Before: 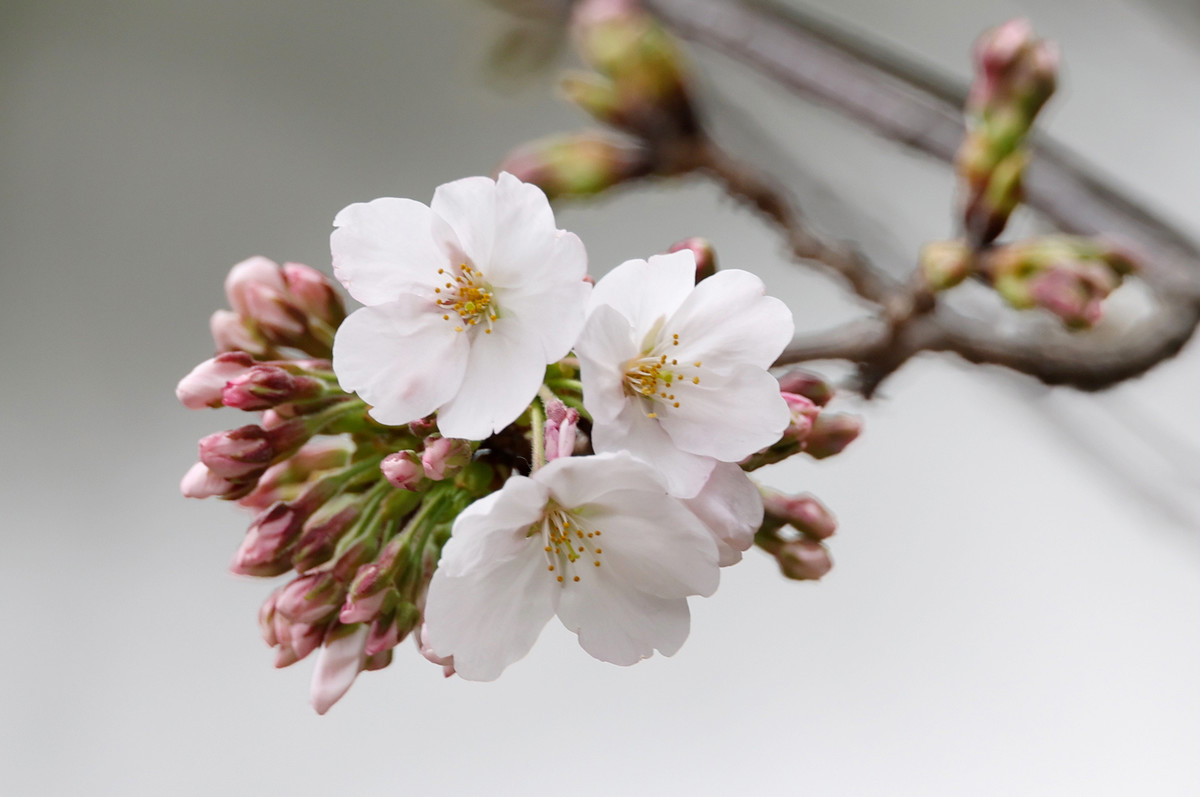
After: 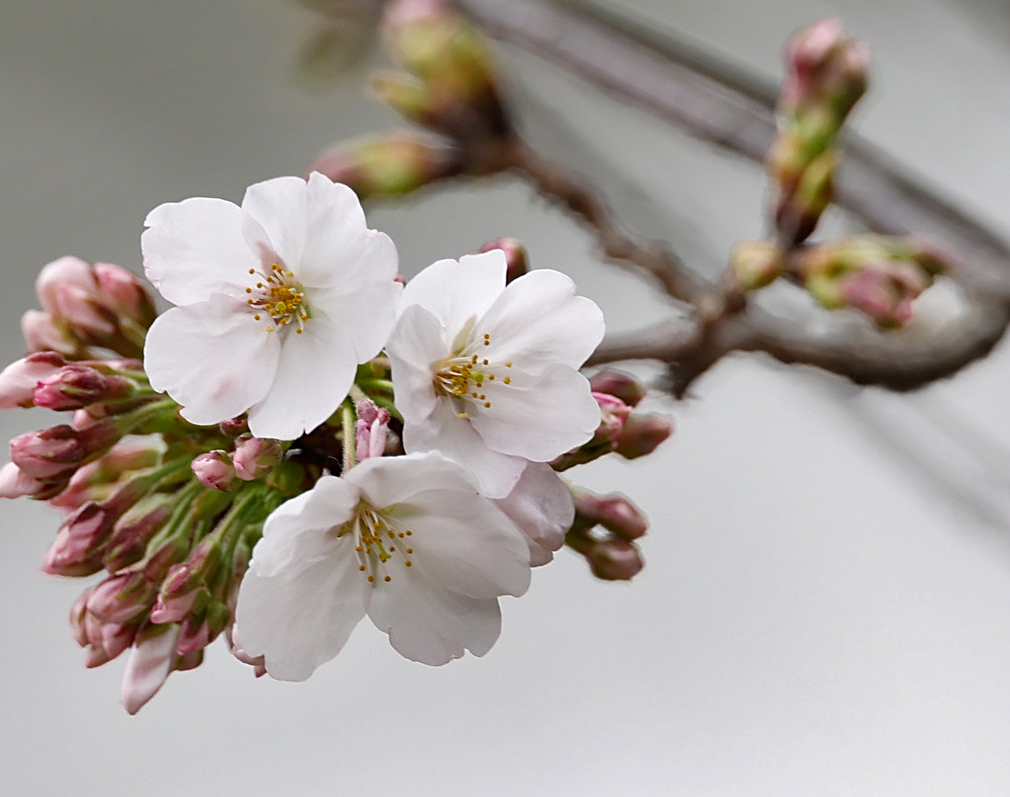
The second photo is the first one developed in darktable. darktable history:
crop: left 15.807%
shadows and highlights: soften with gaussian
sharpen: on, module defaults
